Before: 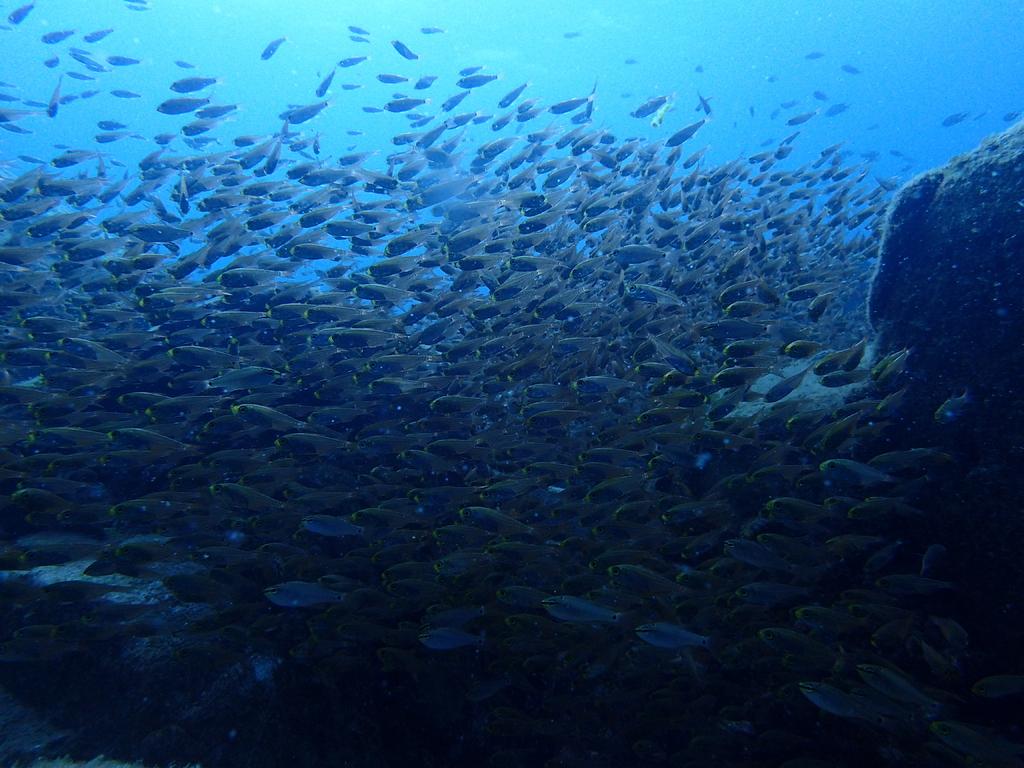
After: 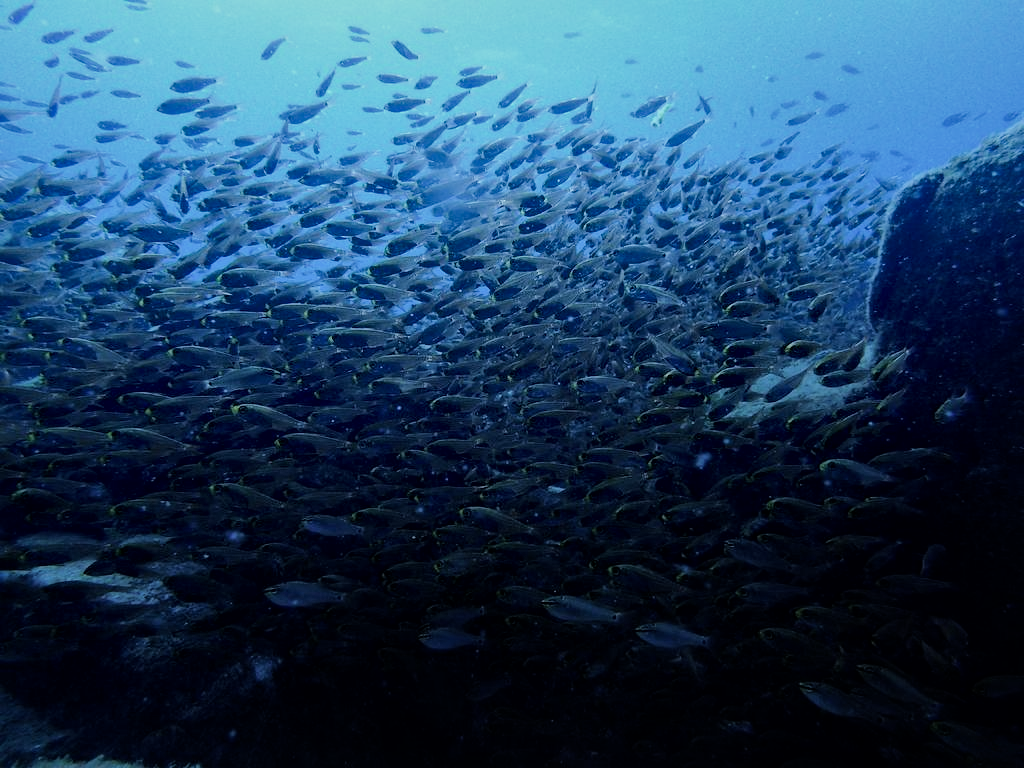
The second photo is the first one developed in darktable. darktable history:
local contrast: mode bilateral grid, contrast 50, coarseness 50, detail 150%, midtone range 0.2
filmic rgb: black relative exposure -7.65 EV, white relative exposure 4.56 EV, hardness 3.61, contrast 1.05
